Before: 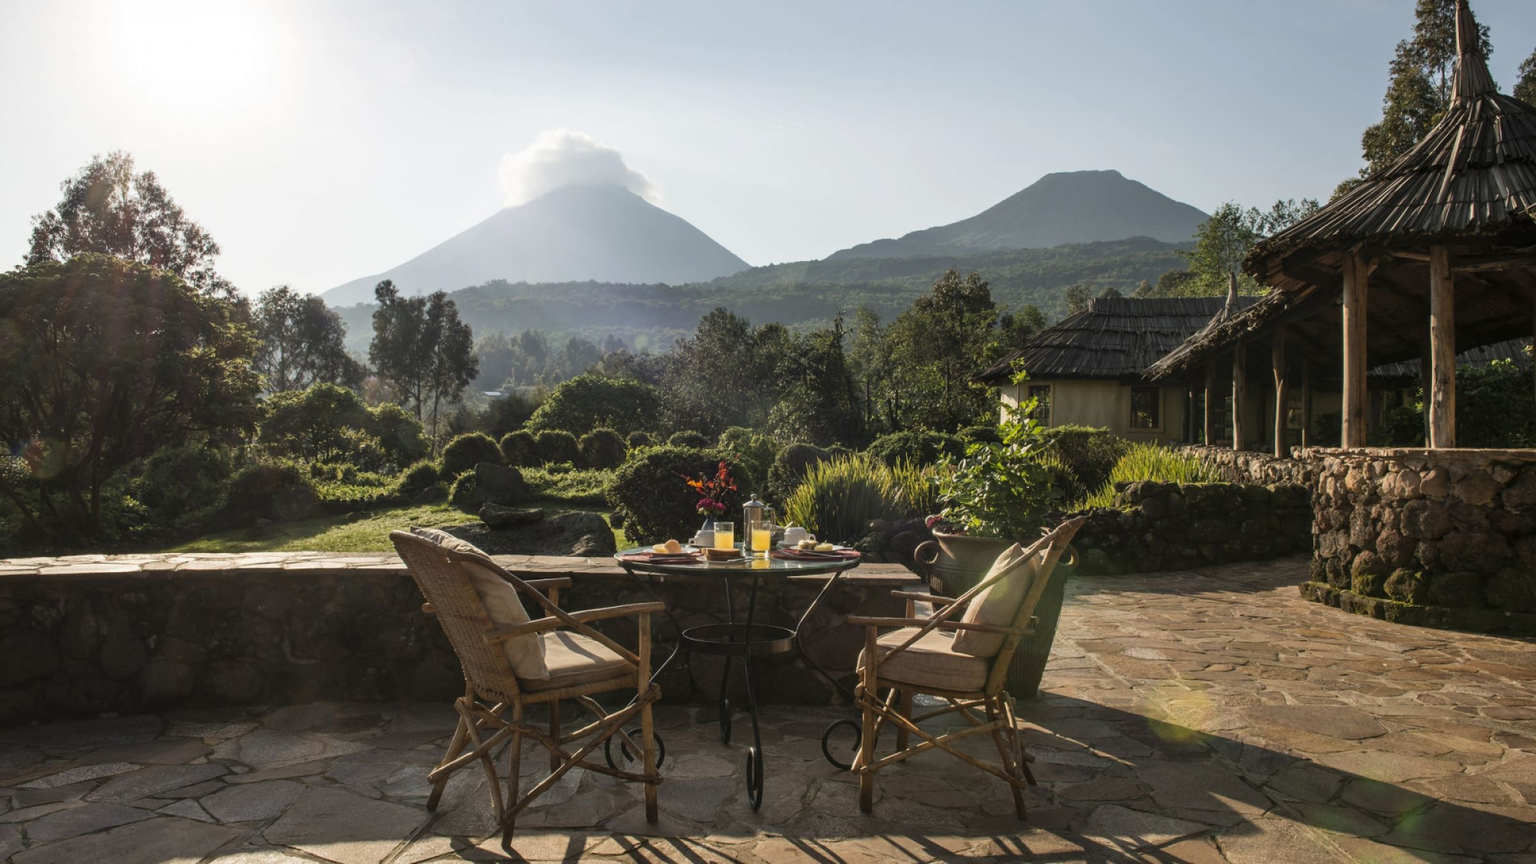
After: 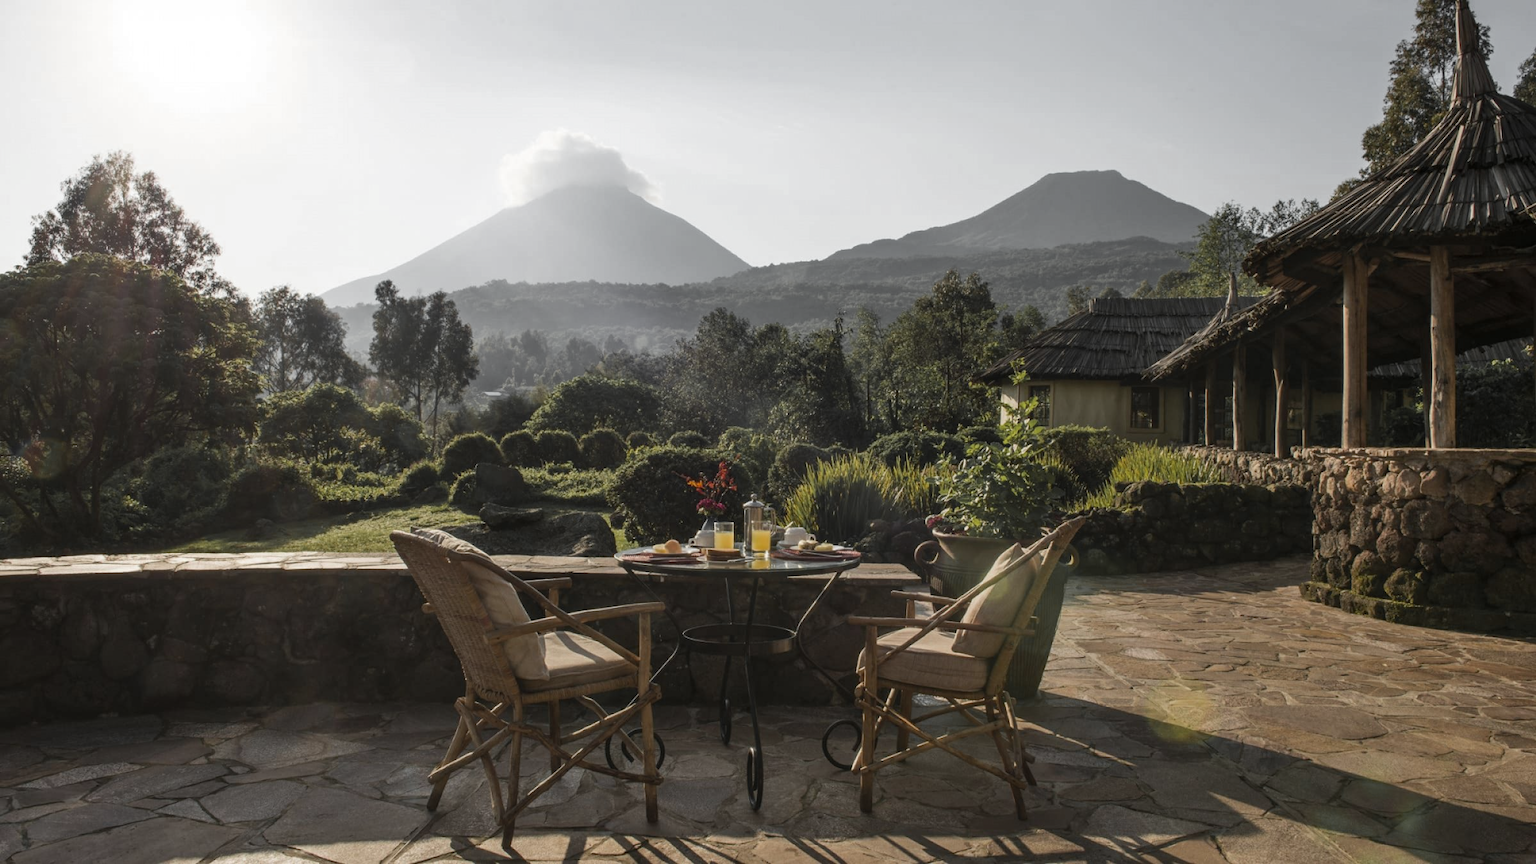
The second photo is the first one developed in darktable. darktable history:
contrast brightness saturation: saturation -0.167
color zones: curves: ch0 [(0.004, 0.388) (0.125, 0.392) (0.25, 0.404) (0.375, 0.5) (0.5, 0.5) (0.625, 0.5) (0.75, 0.5) (0.875, 0.5)]; ch1 [(0, 0.5) (0.125, 0.5) (0.25, 0.5) (0.375, 0.124) (0.524, 0.124) (0.645, 0.128) (0.789, 0.132) (0.914, 0.096) (0.998, 0.068)]
